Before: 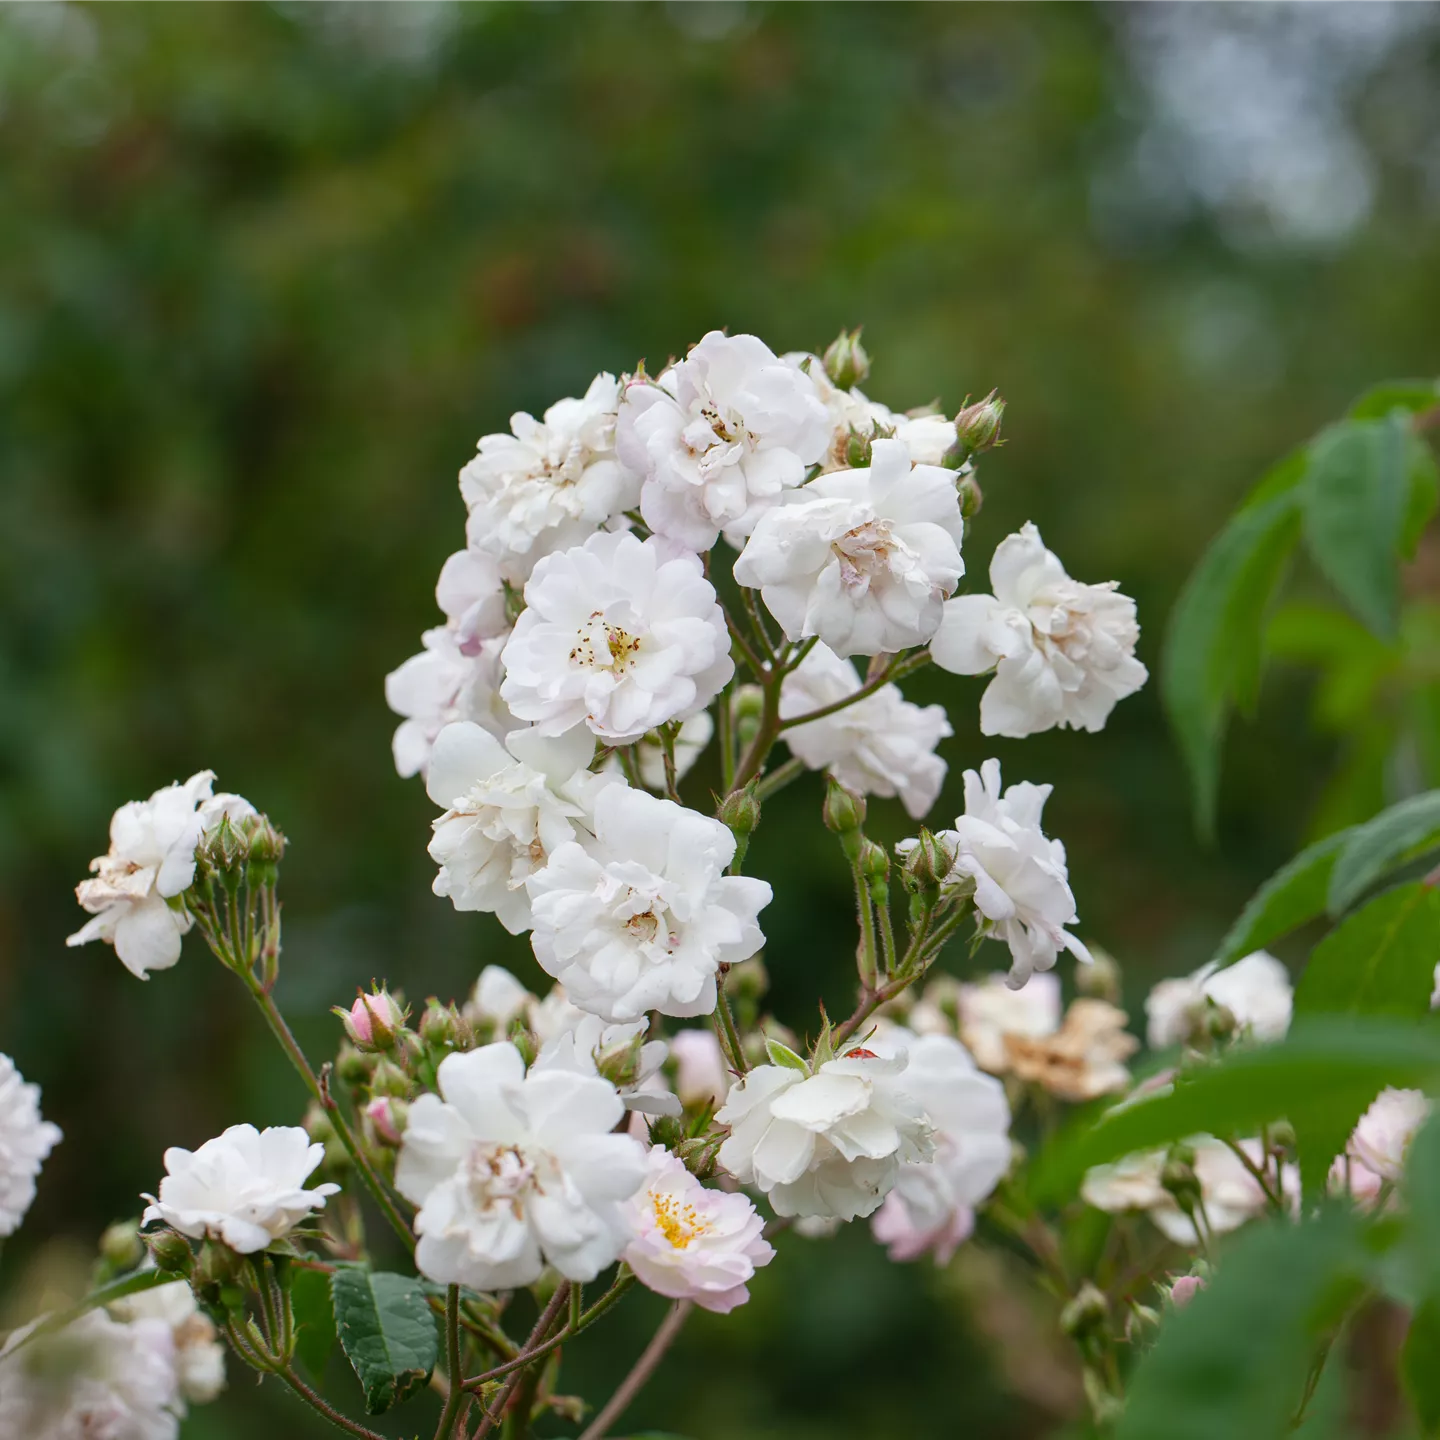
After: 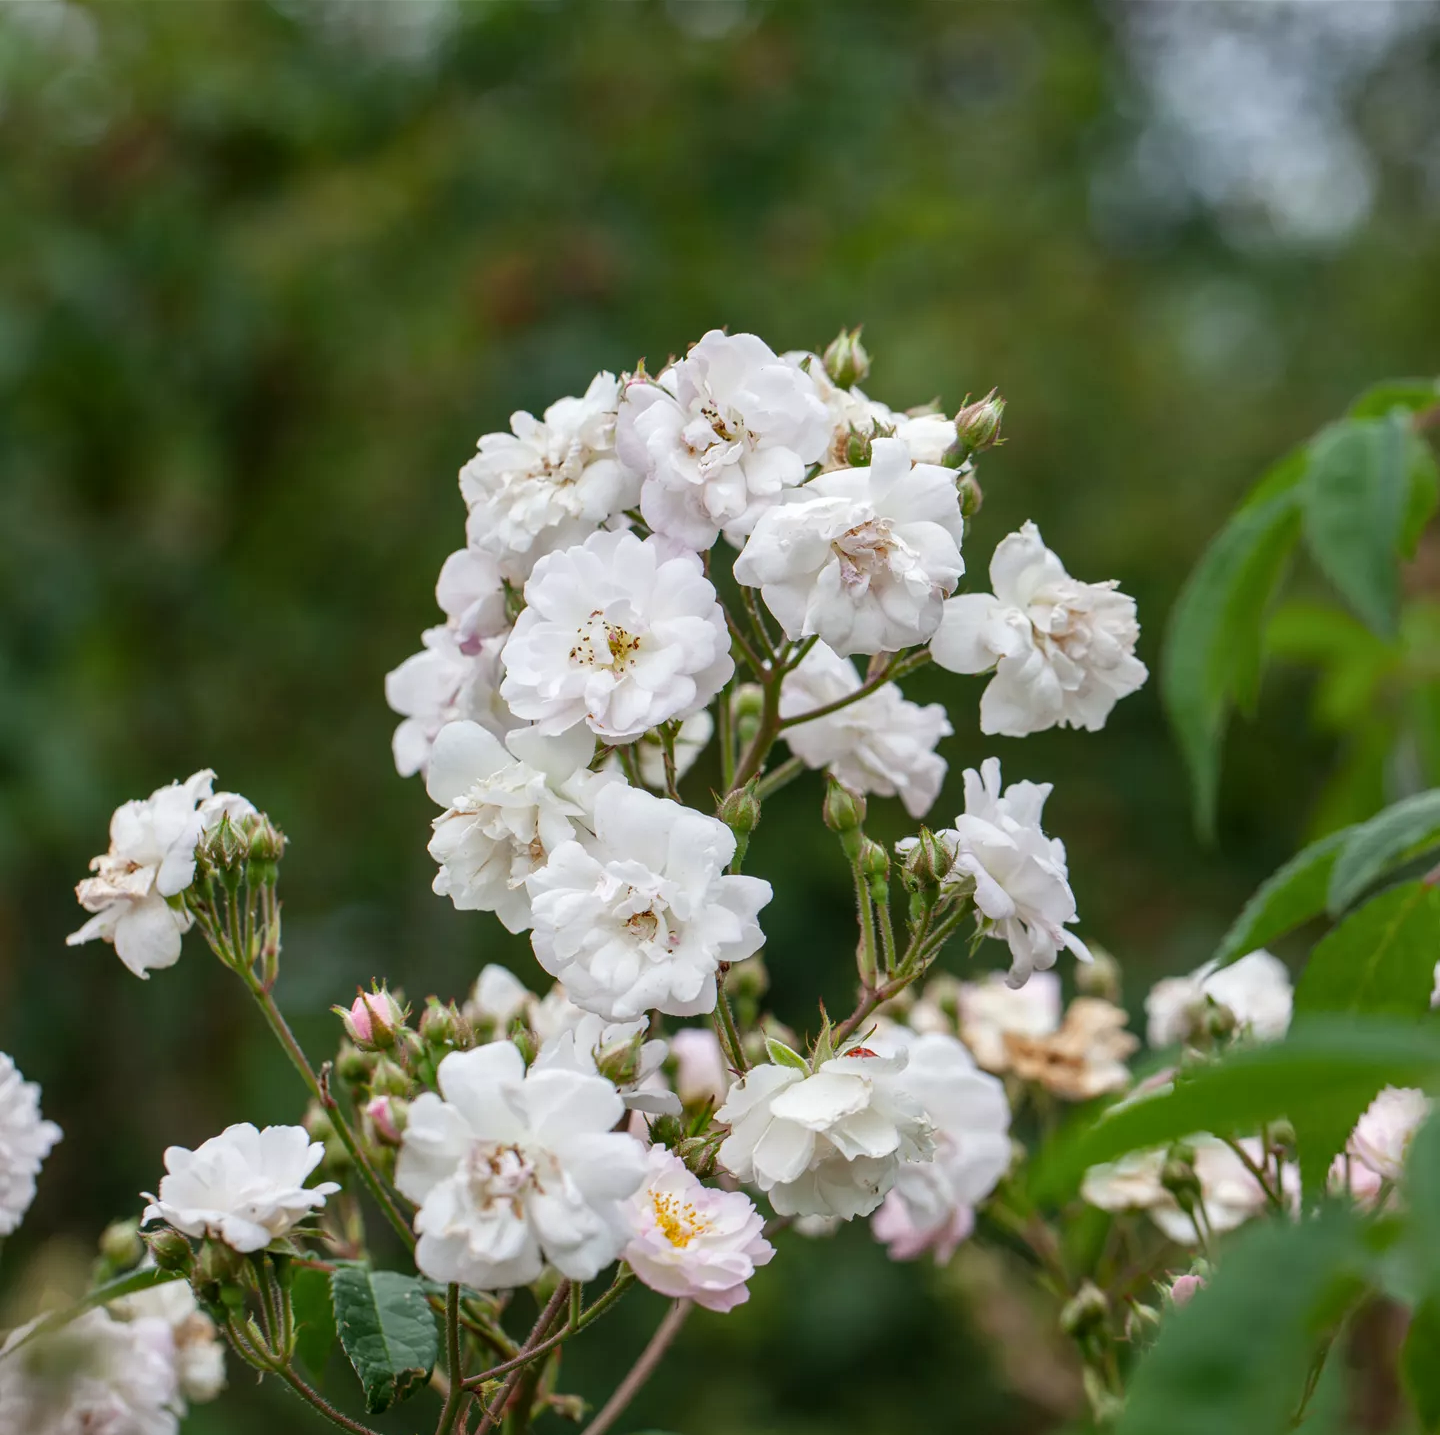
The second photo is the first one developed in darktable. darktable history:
crop: top 0.134%, bottom 0.155%
local contrast: on, module defaults
